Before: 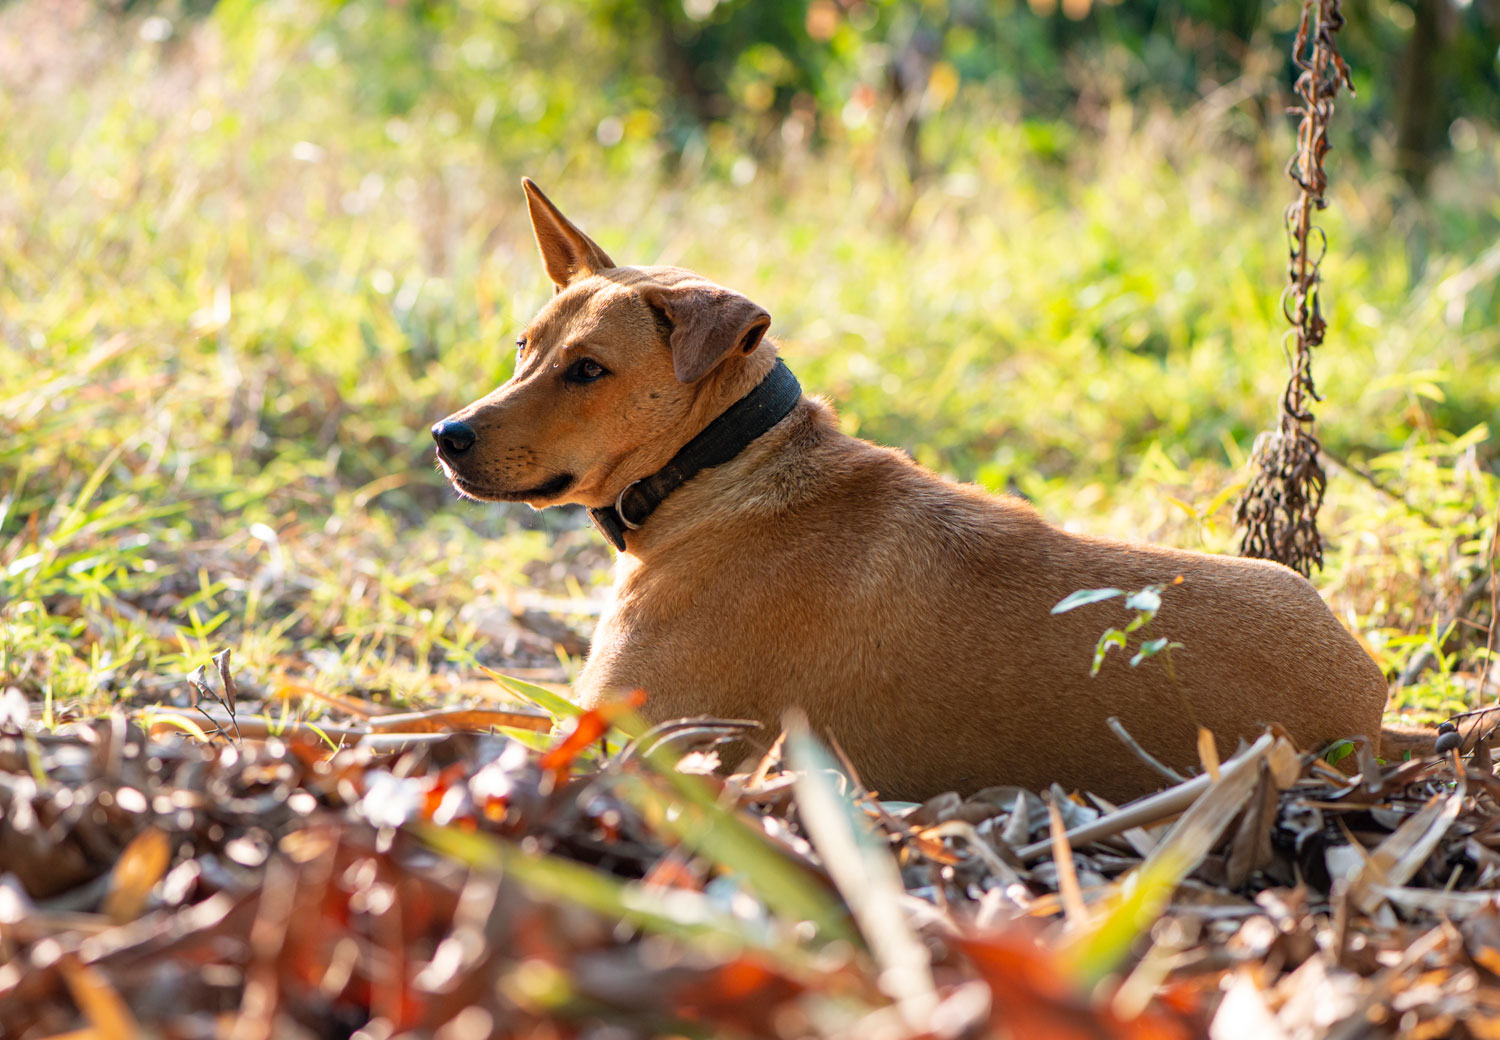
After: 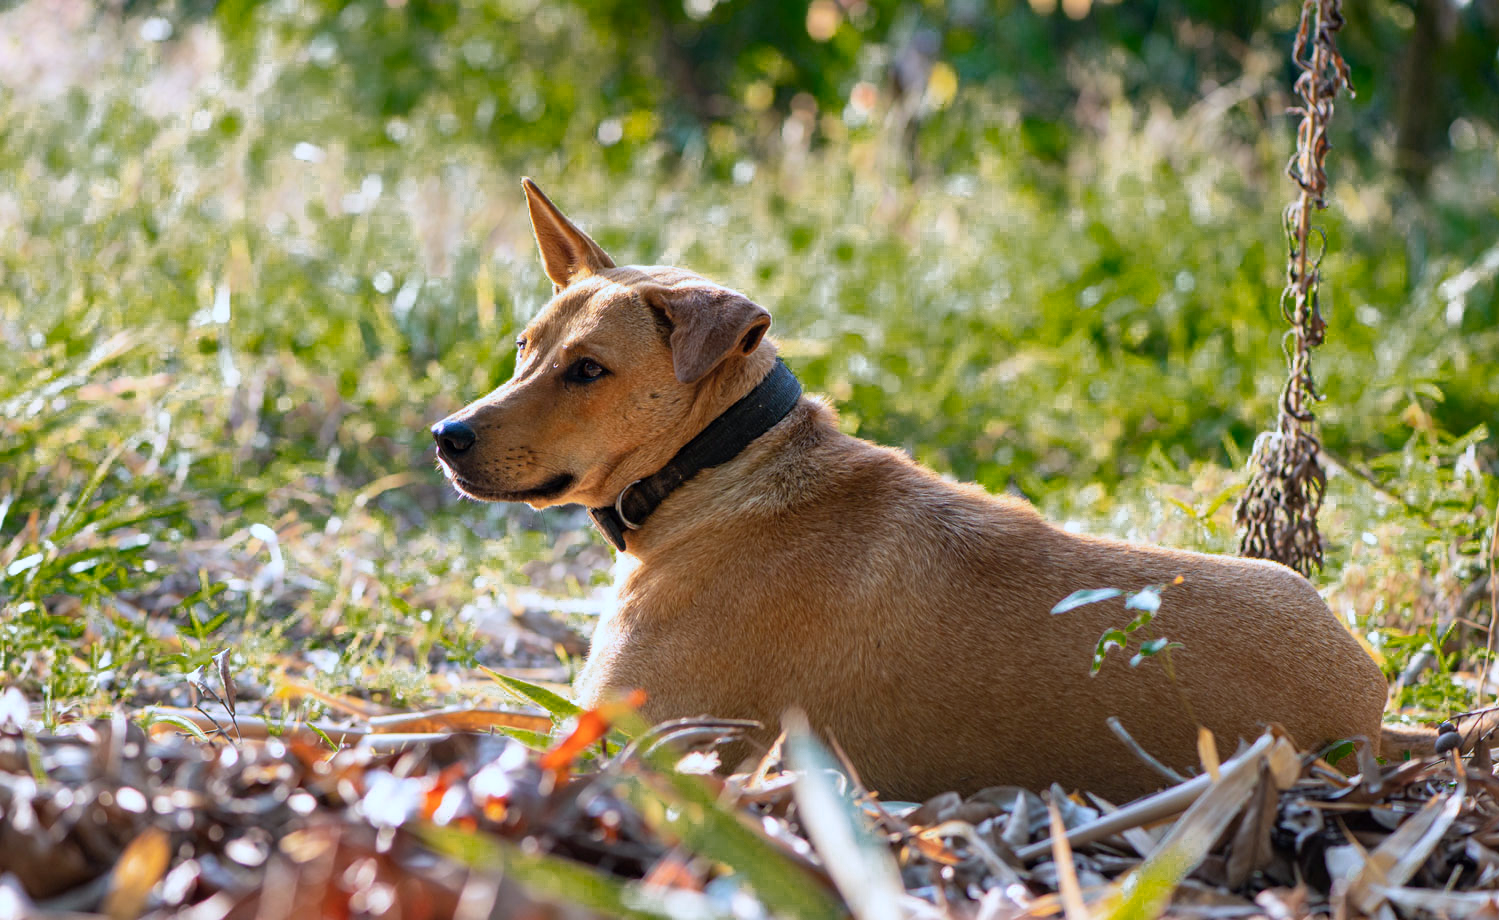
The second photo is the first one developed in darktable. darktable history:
crop and rotate: top 0%, bottom 11.49%
color zones: curves: ch0 [(0.25, 0.5) (0.347, 0.092) (0.75, 0.5)]; ch1 [(0.25, 0.5) (0.33, 0.51) (0.75, 0.5)]
white balance: red 0.931, blue 1.11
